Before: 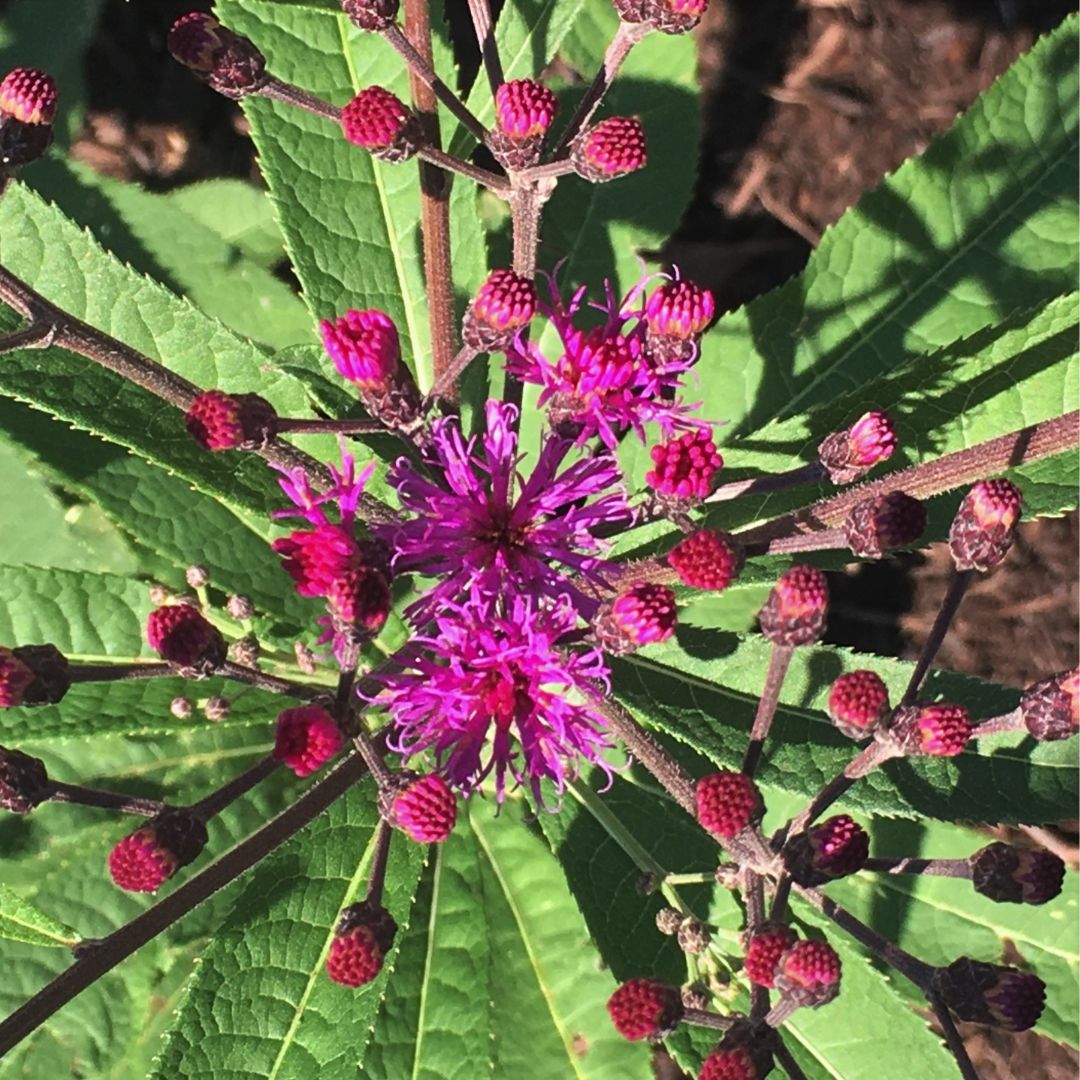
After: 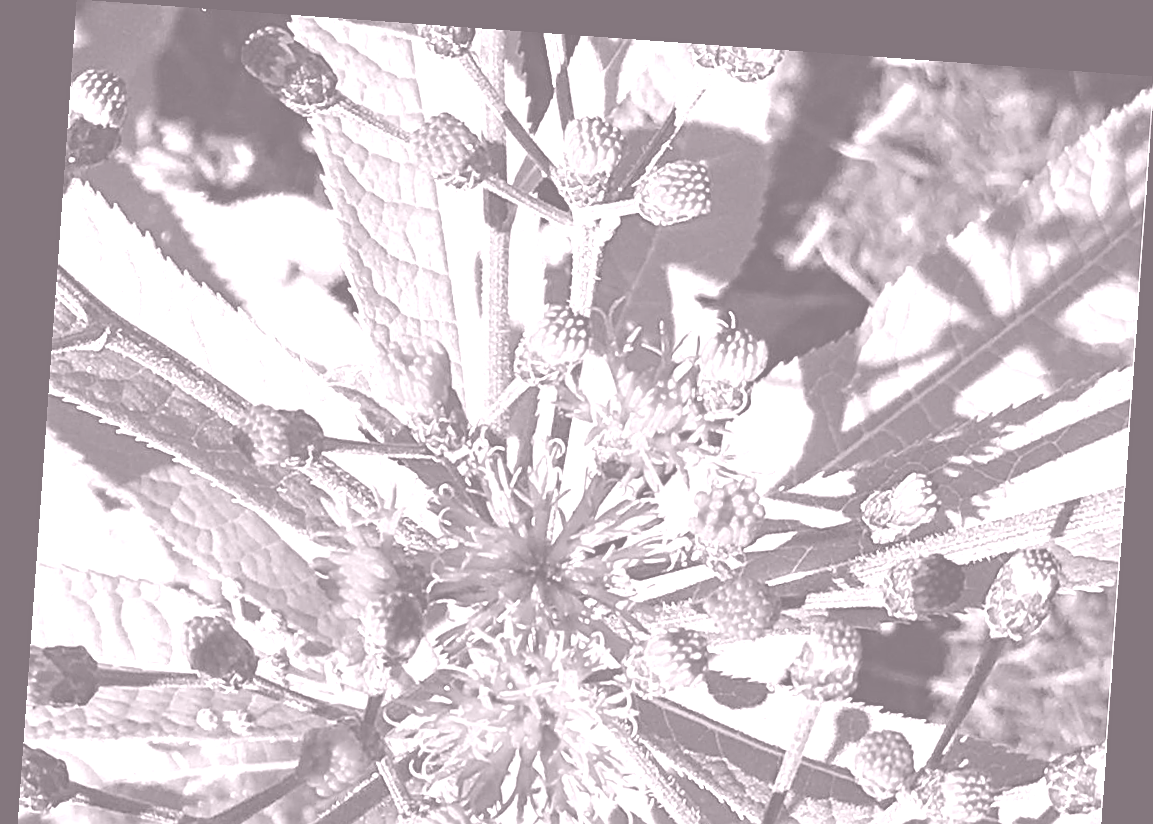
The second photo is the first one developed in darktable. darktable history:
sharpen: on, module defaults
rotate and perspective: rotation 4.1°, automatic cropping off
color balance: lift [1, 1, 0.999, 1.001], gamma [1, 1.003, 1.005, 0.995], gain [1, 0.992, 0.988, 1.012], contrast 5%, output saturation 110%
colorize: hue 25.2°, saturation 83%, source mix 82%, lightness 79%, version 1
haze removal: compatibility mode true, adaptive false
crop: bottom 28.576%
white balance: red 1.045, blue 0.932
